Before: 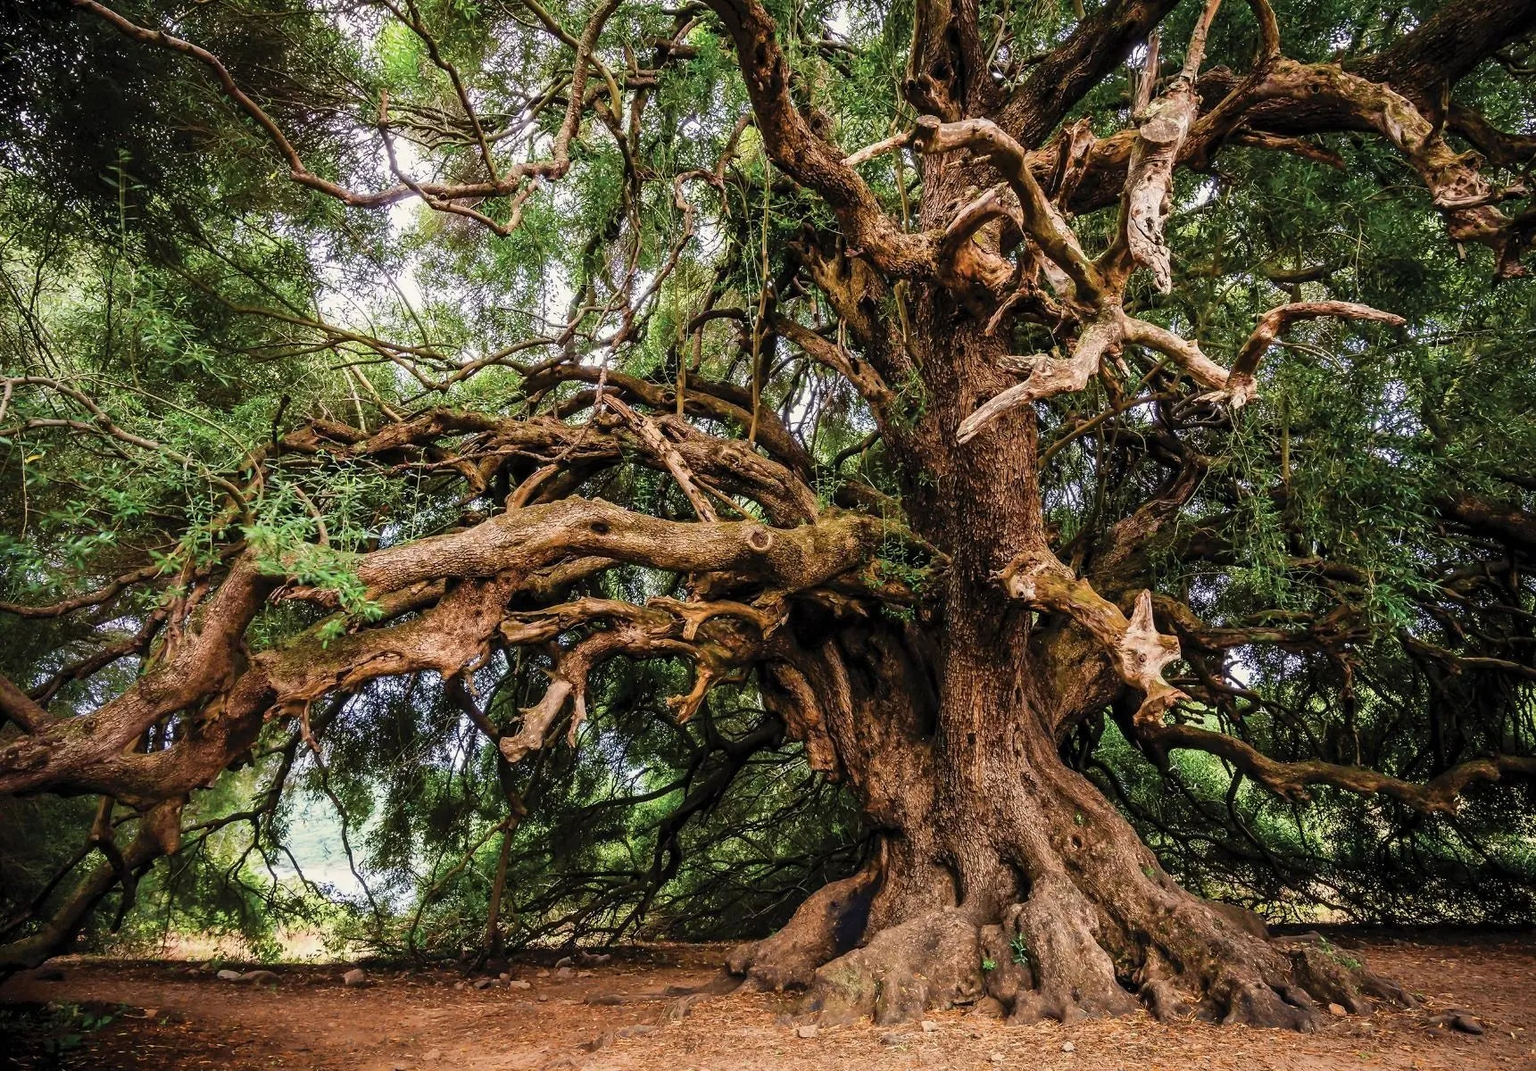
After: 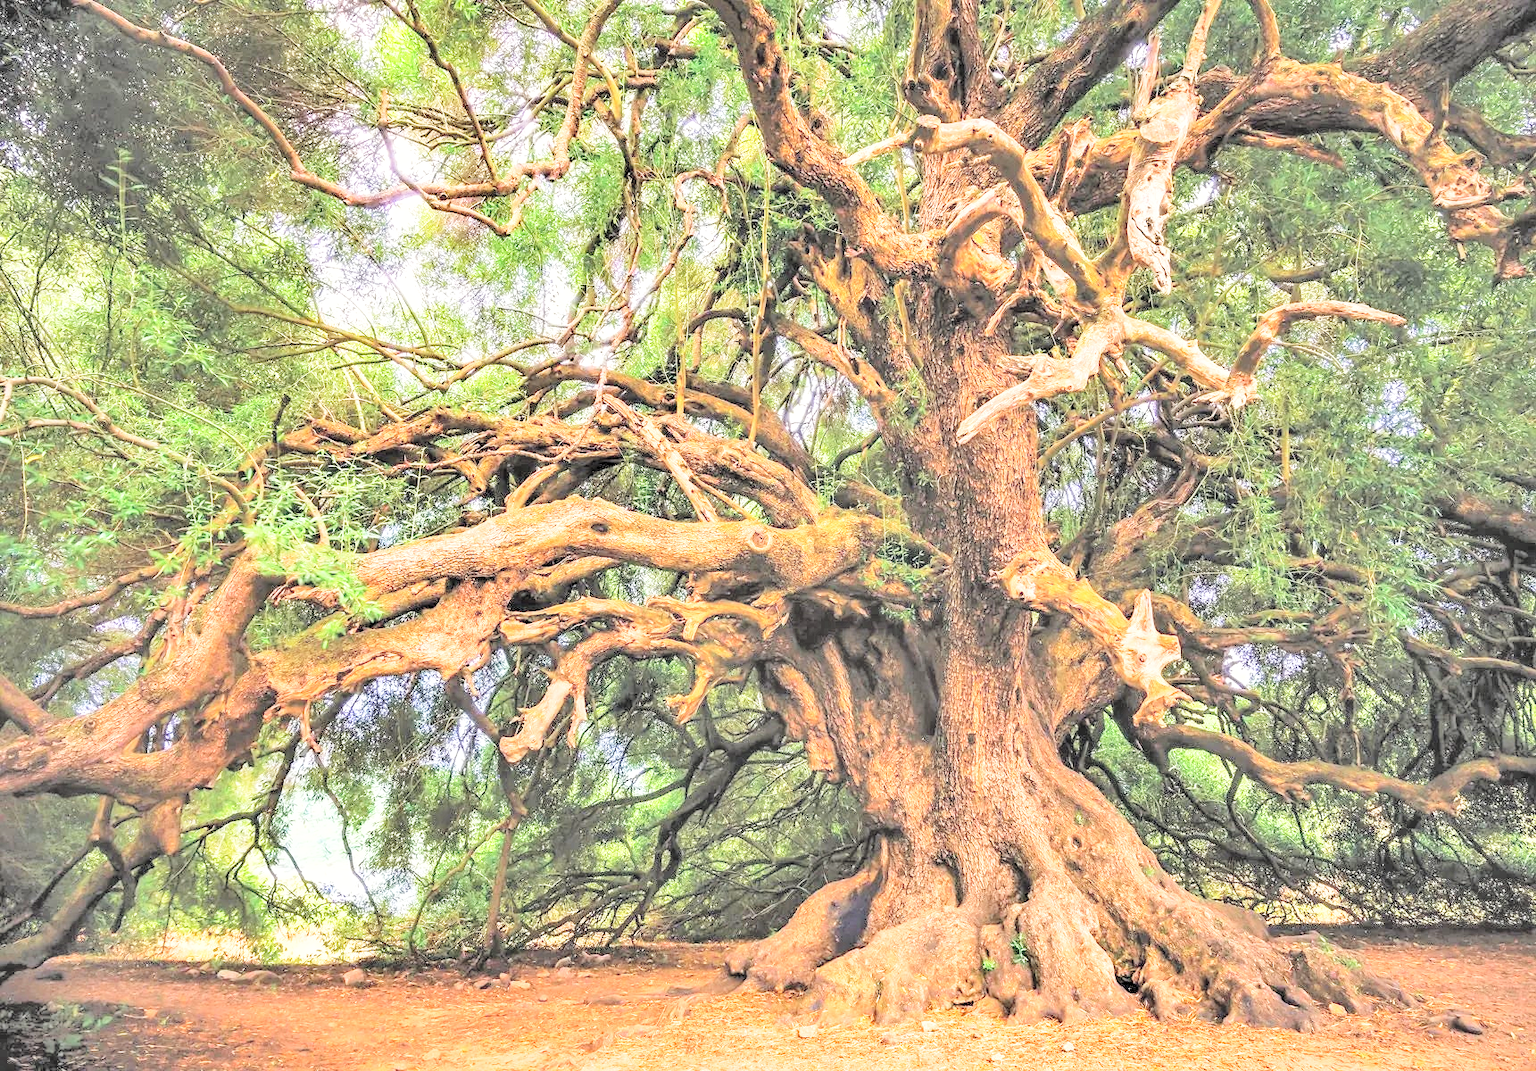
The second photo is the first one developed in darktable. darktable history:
tone curve: curves: ch0 [(0, 0) (0.003, 0.047) (0.011, 0.05) (0.025, 0.053) (0.044, 0.057) (0.069, 0.062) (0.1, 0.084) (0.136, 0.115) (0.177, 0.159) (0.224, 0.216) (0.277, 0.289) (0.335, 0.382) (0.399, 0.474) (0.468, 0.561) (0.543, 0.636) (0.623, 0.705) (0.709, 0.778) (0.801, 0.847) (0.898, 0.916) (1, 1)], color space Lab, independent channels, preserve colors none
contrast brightness saturation: brightness 0.982
base curve: curves: ch0 [(0, 0) (0.579, 0.807) (1, 1)], fusion 1, preserve colors none
shadows and highlights: low approximation 0.01, soften with gaussian
